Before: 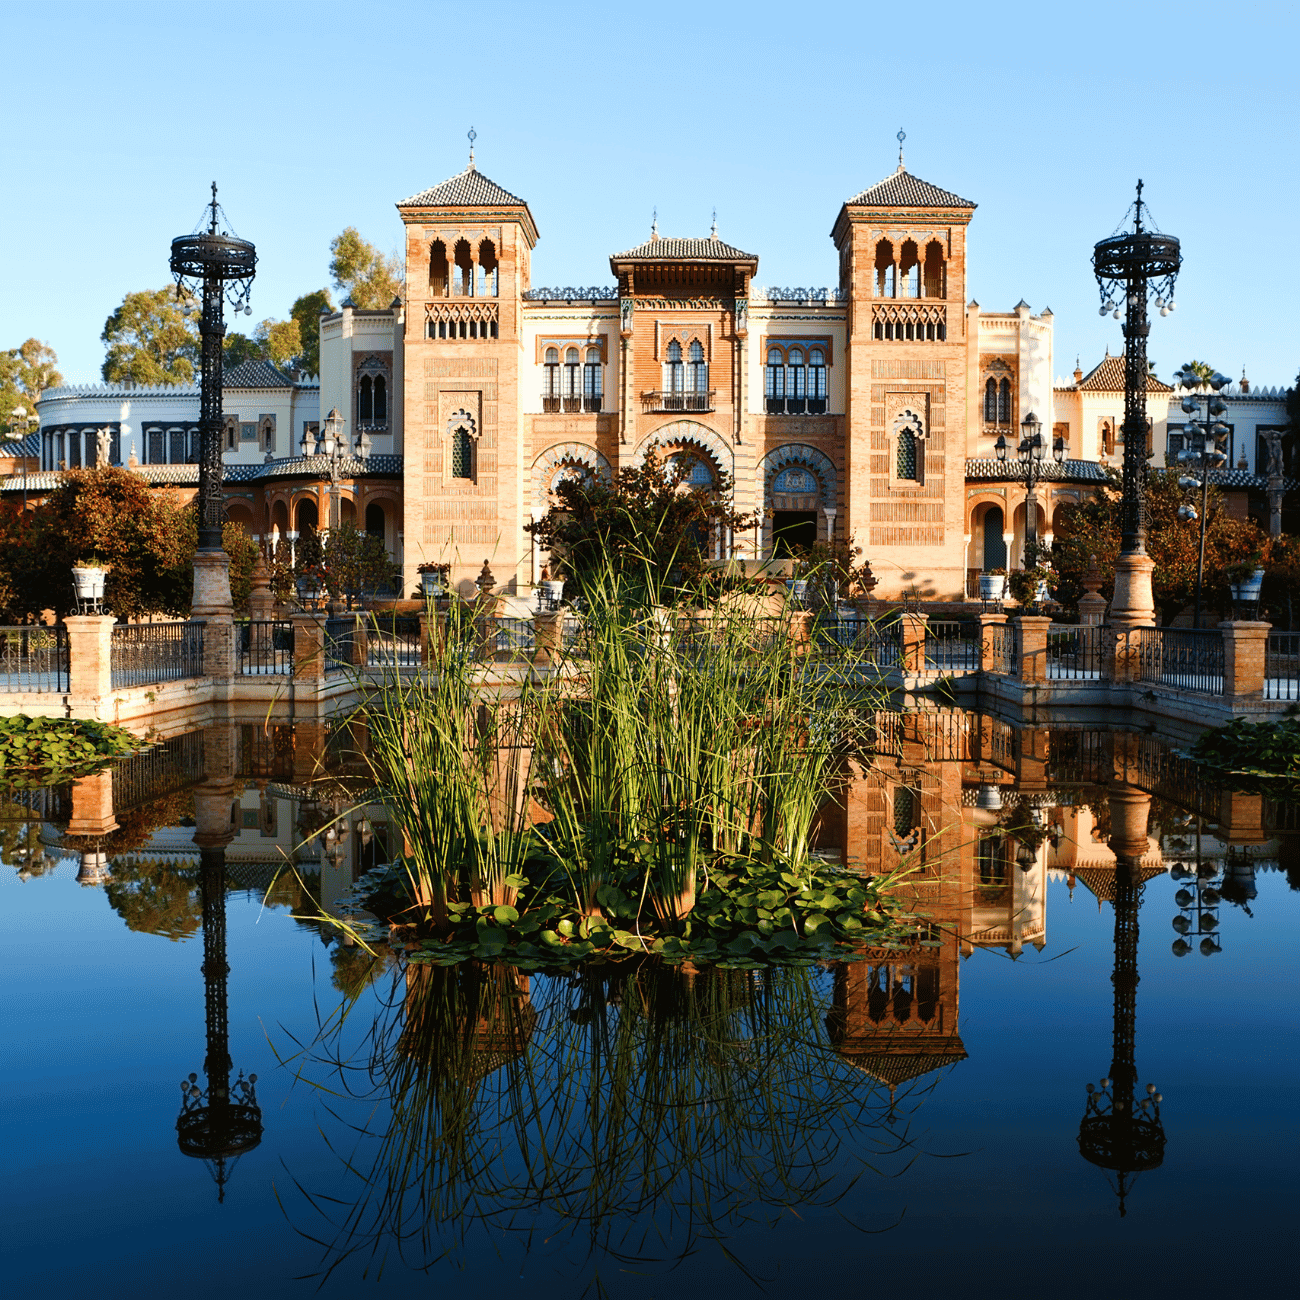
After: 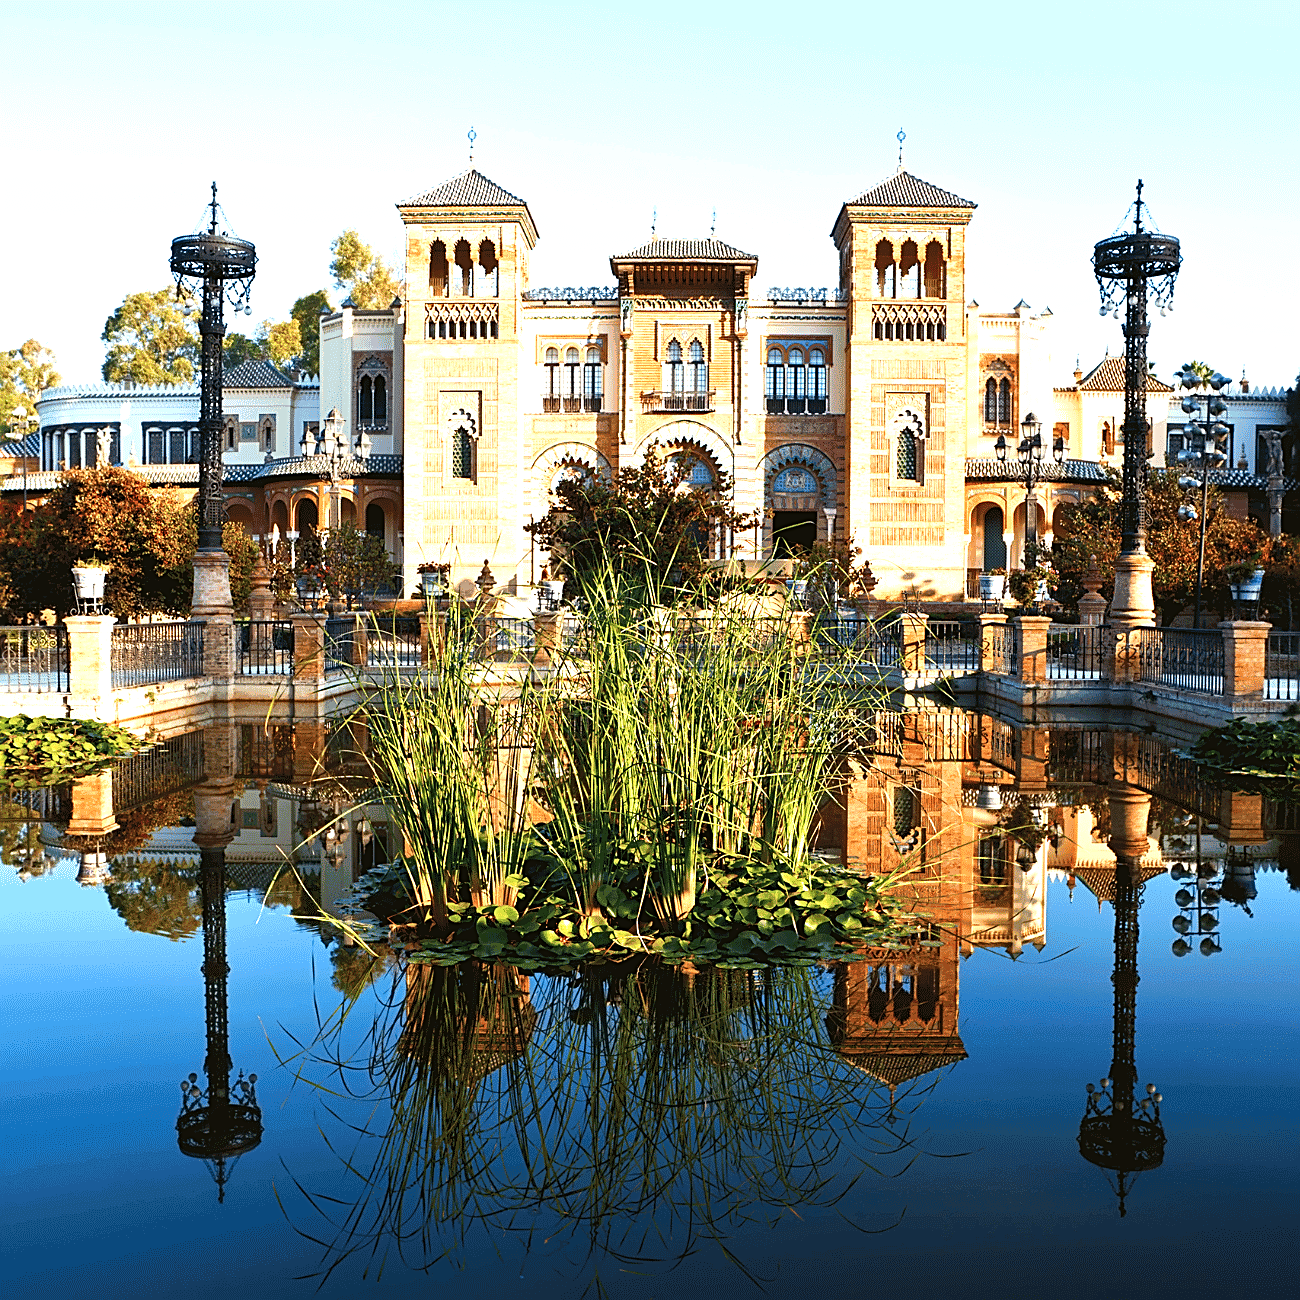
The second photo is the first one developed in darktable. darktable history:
sharpen: on, module defaults
exposure: black level correction 0, exposure 1 EV, compensate exposure bias true, compensate highlight preservation false
